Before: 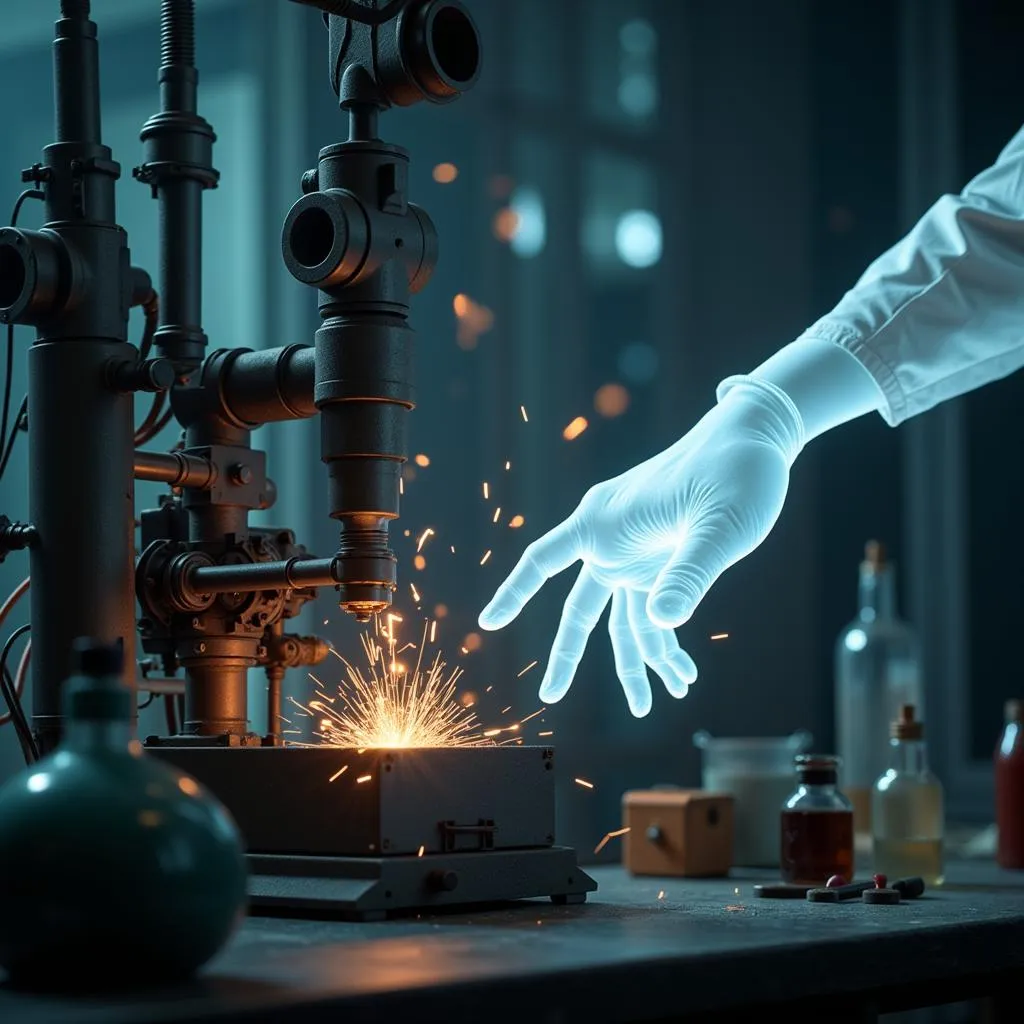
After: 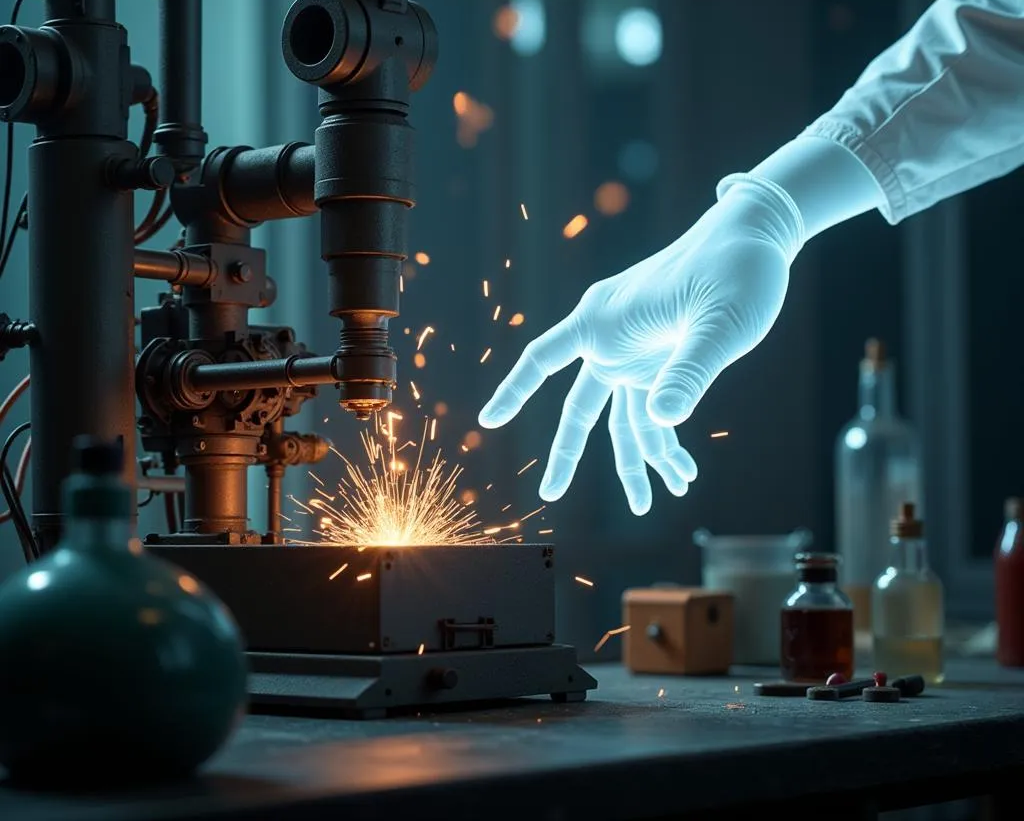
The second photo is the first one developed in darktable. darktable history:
crop and rotate: top 19.748%
